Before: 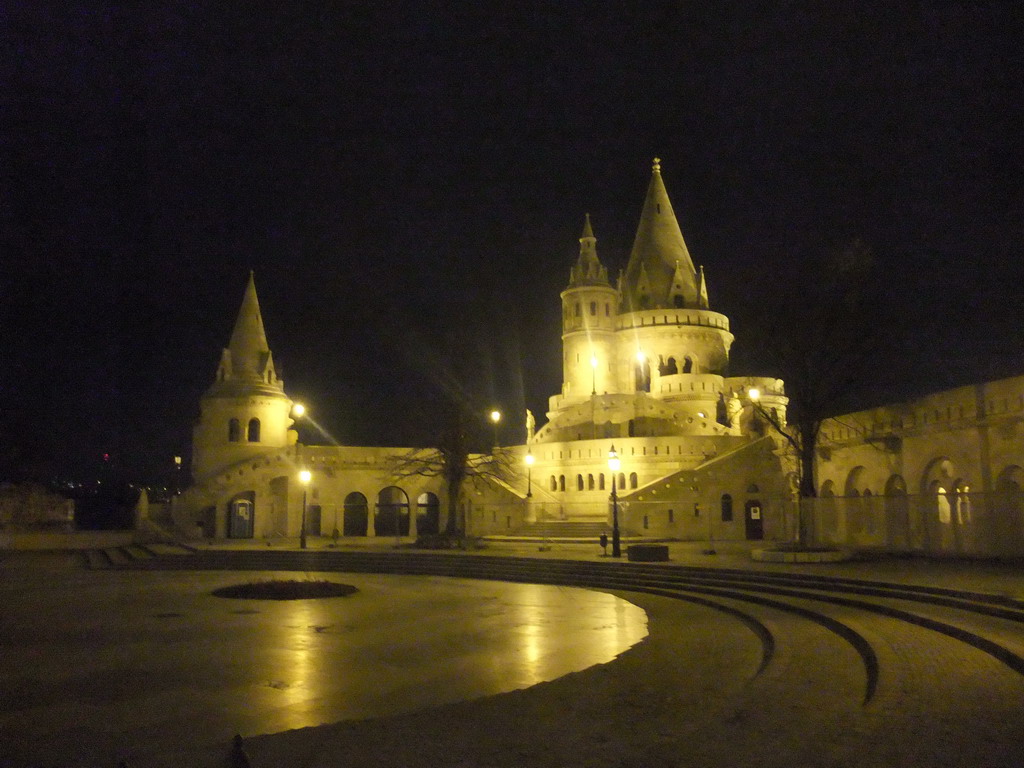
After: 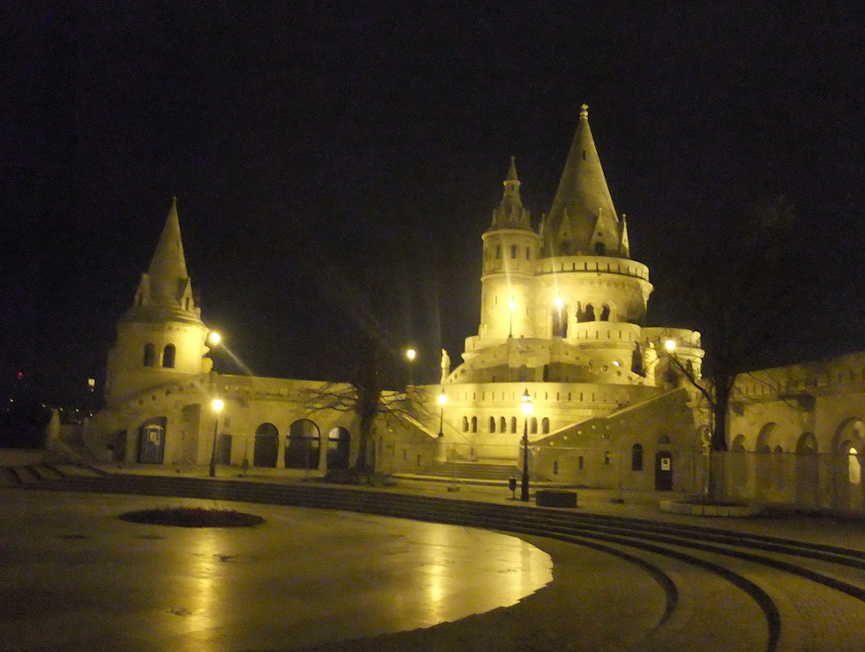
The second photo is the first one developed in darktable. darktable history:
crop and rotate: angle -2.87°, left 5.364%, top 5.23%, right 4.61%, bottom 4.23%
